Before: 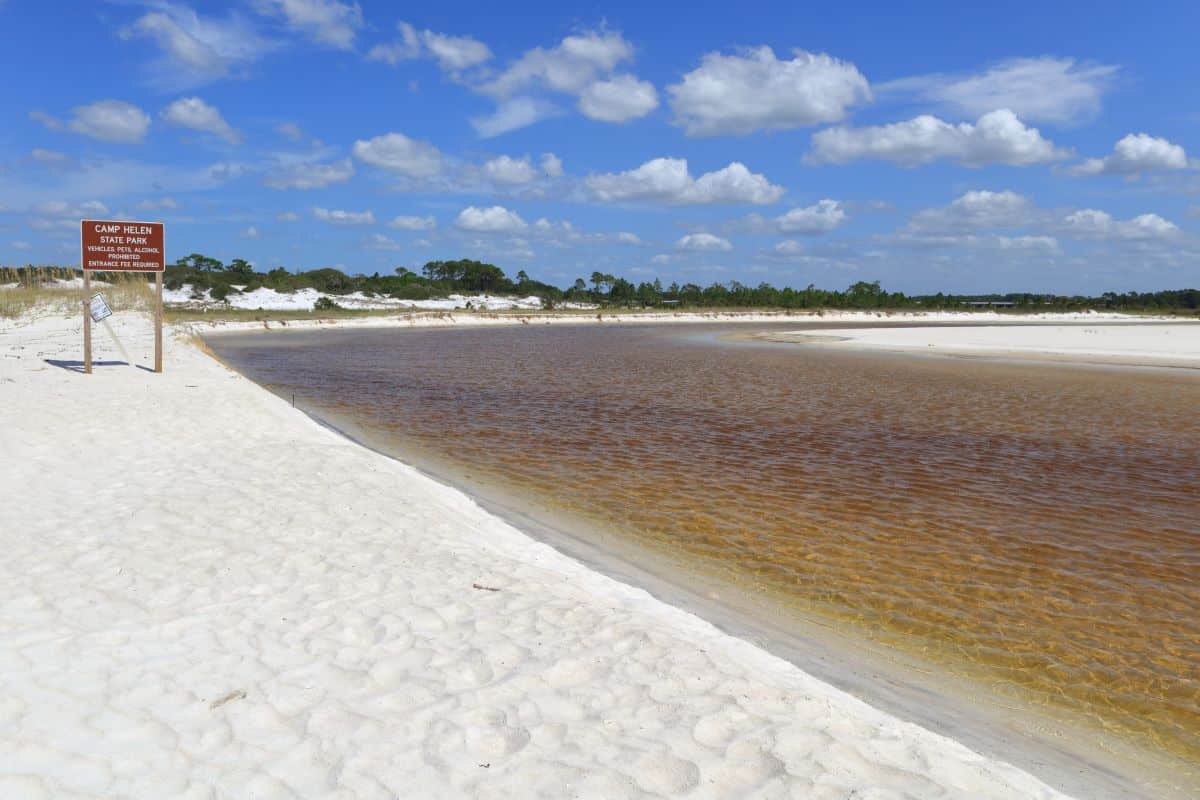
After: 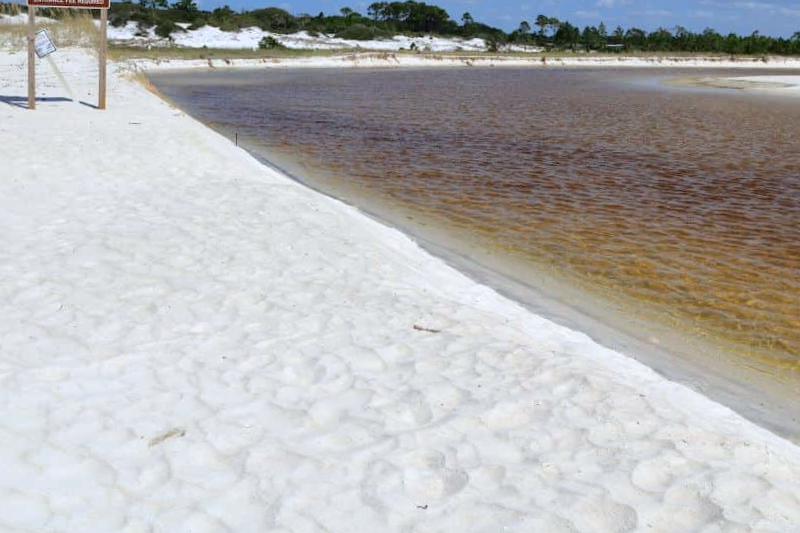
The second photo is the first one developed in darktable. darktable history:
white balance: red 0.98, blue 1.034
fill light: exposure -2 EV, width 8.6
crop and rotate: angle -0.82°, left 3.85%, top 31.828%, right 27.992%
